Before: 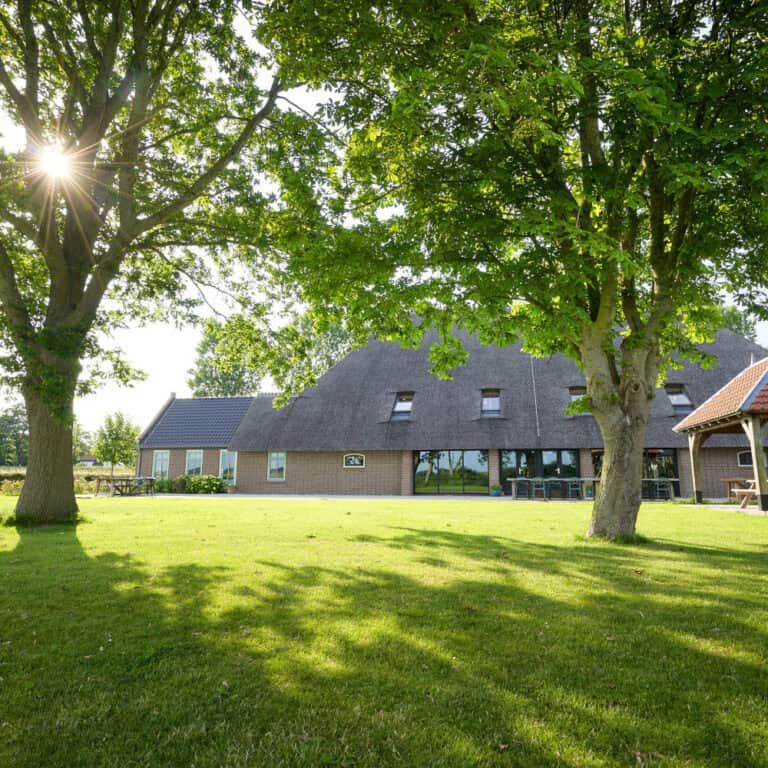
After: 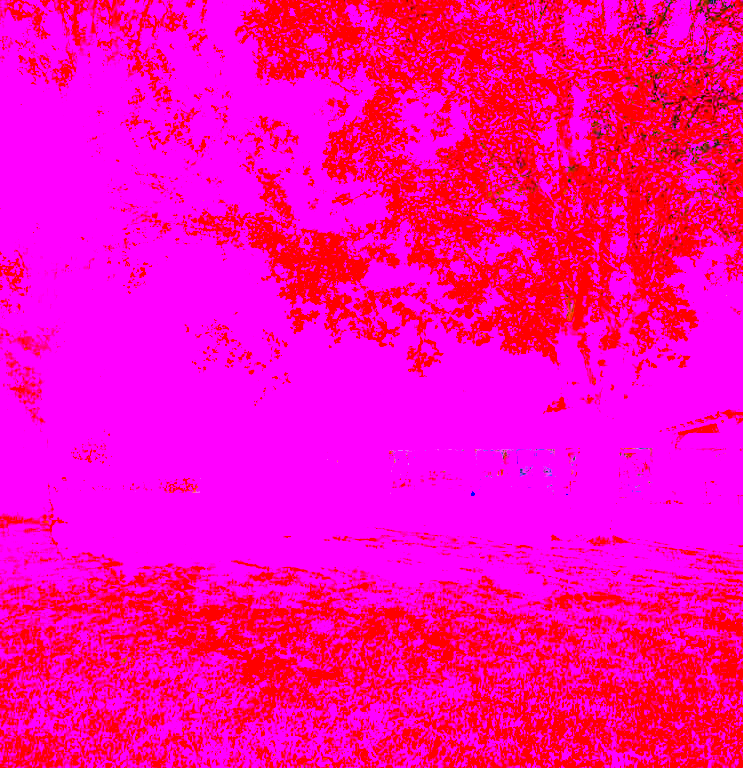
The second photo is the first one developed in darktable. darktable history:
crop and rotate: left 3.238%
local contrast: detail 150%
white balance: red 8, blue 8
color correction: highlights a* -10.77, highlights b* 9.8, saturation 1.72
